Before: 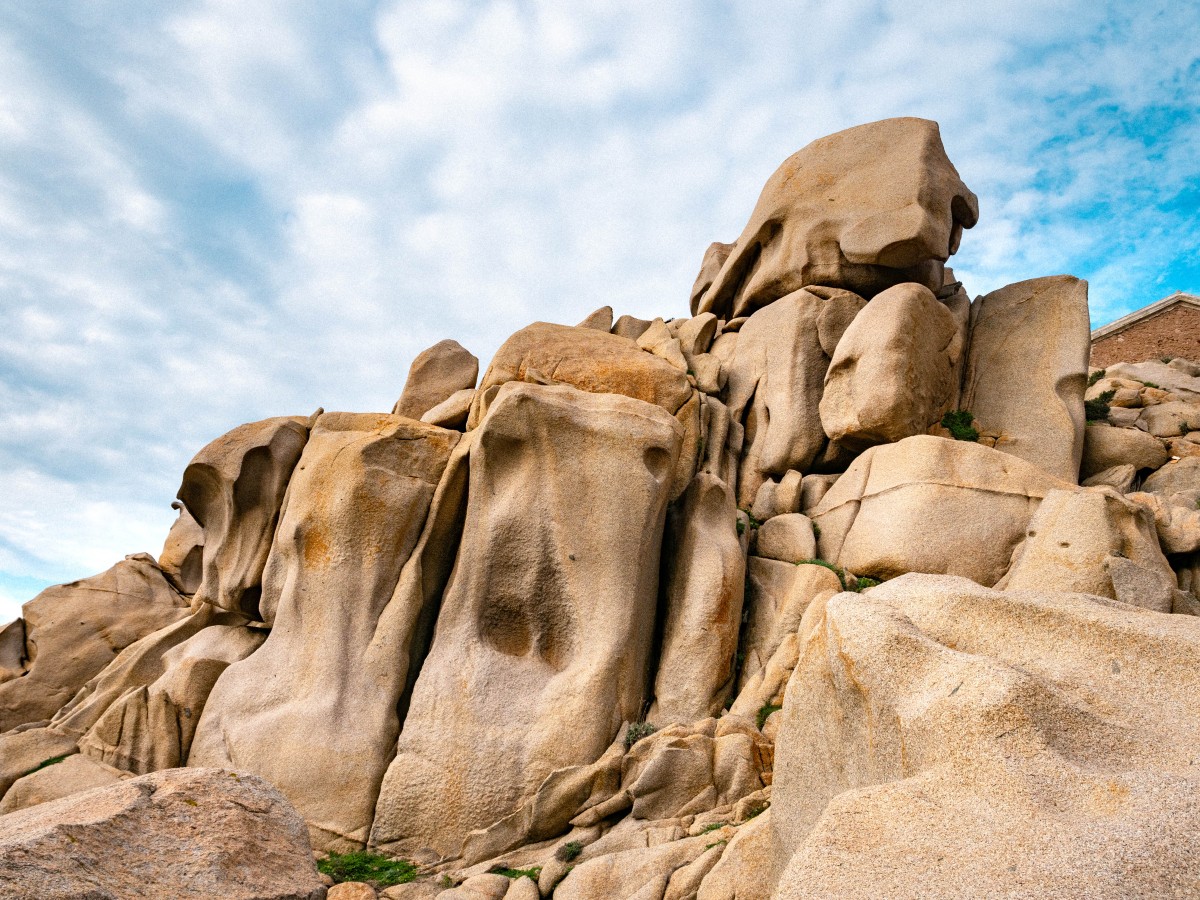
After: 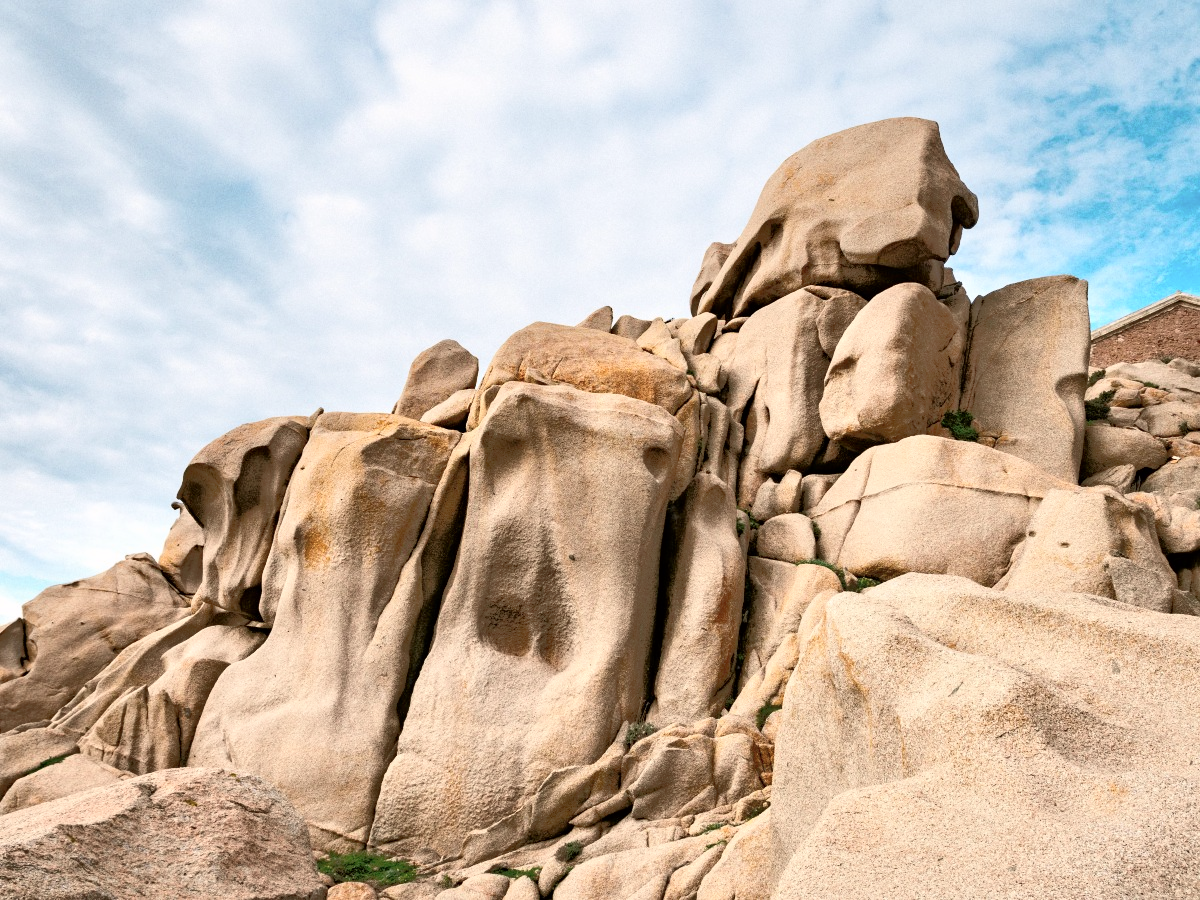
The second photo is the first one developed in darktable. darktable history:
contrast brightness saturation: brightness -0.09
tone curve: curves: ch0 [(0, 0) (0.739, 0.837) (1, 1)]; ch1 [(0, 0) (0.226, 0.261) (0.383, 0.397) (0.462, 0.473) (0.498, 0.502) (0.521, 0.52) (0.578, 0.57) (1, 1)]; ch2 [(0, 0) (0.438, 0.456) (0.5, 0.5) (0.547, 0.557) (0.597, 0.58) (0.629, 0.603) (1, 1)], color space Lab, independent channels, preserve colors none
tone equalizer: -8 EV -0.528 EV, -7 EV -0.319 EV, -6 EV -0.083 EV, -5 EV 0.413 EV, -4 EV 0.985 EV, -3 EV 0.791 EV, -2 EV -0.01 EV, -1 EV 0.14 EV, +0 EV -0.012 EV, smoothing 1
